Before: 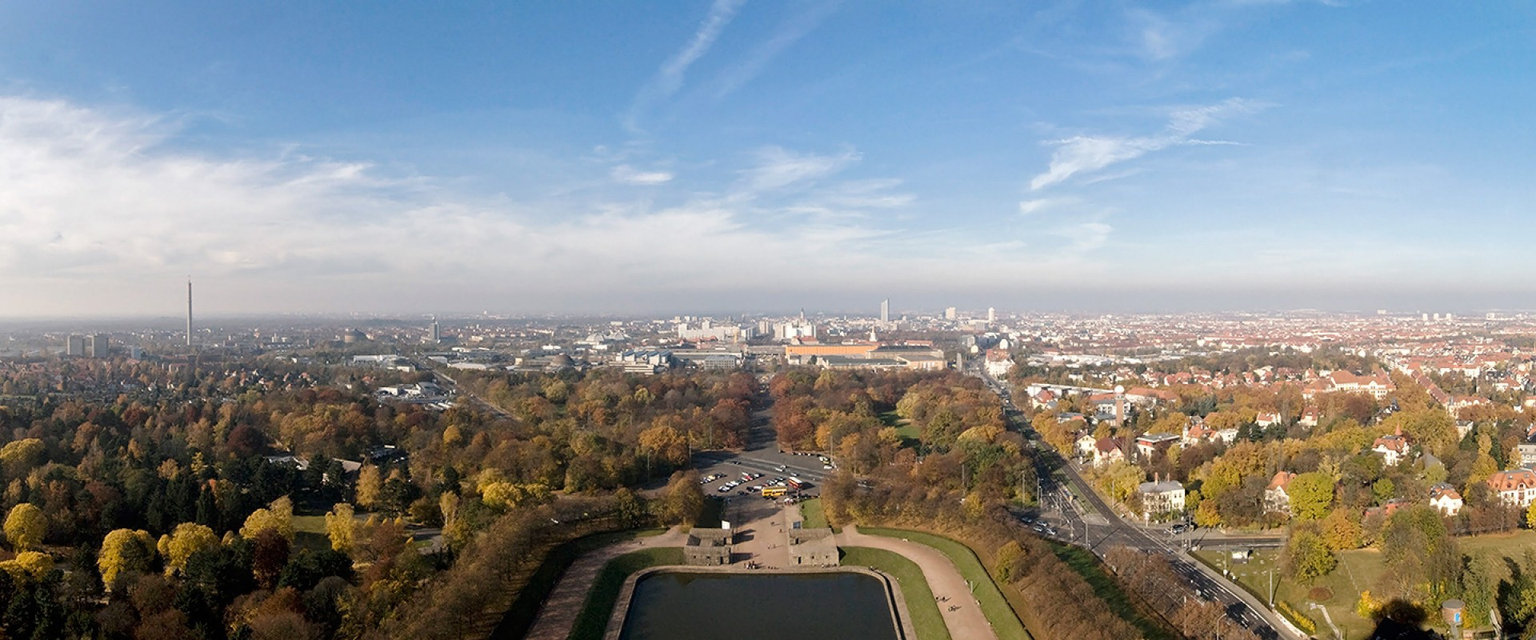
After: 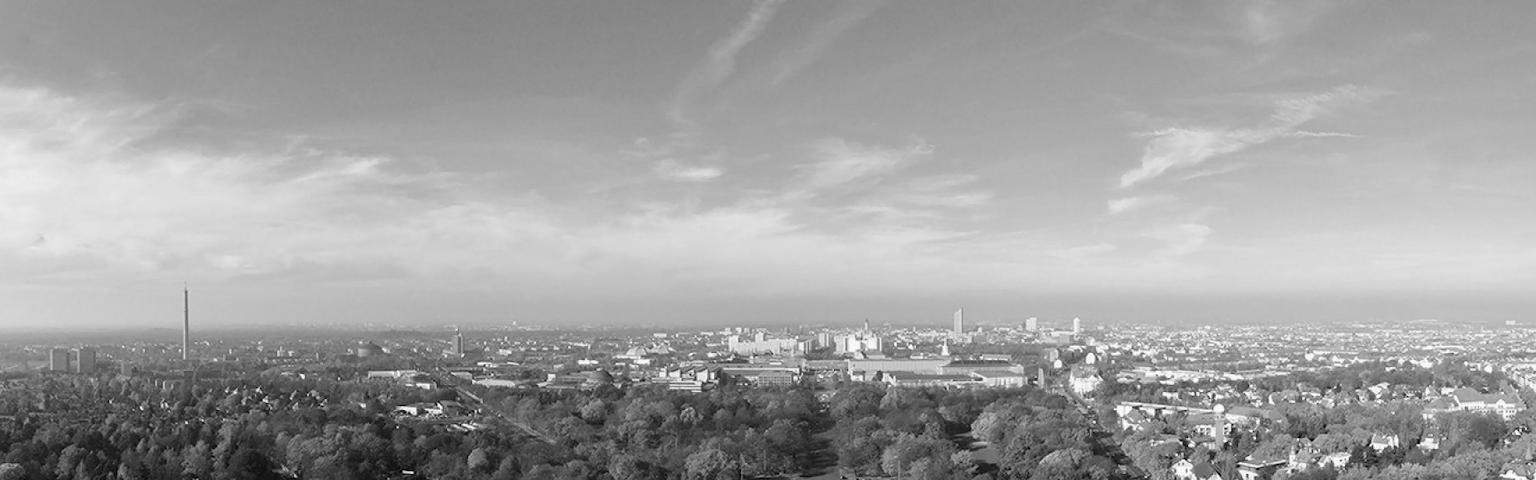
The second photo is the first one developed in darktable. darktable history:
contrast brightness saturation: contrast 0.04, saturation 0.07
crop: left 1.509%, top 3.452%, right 7.696%, bottom 28.452%
white balance: red 0.983, blue 1.036
monochrome: a 32, b 64, size 2.3
